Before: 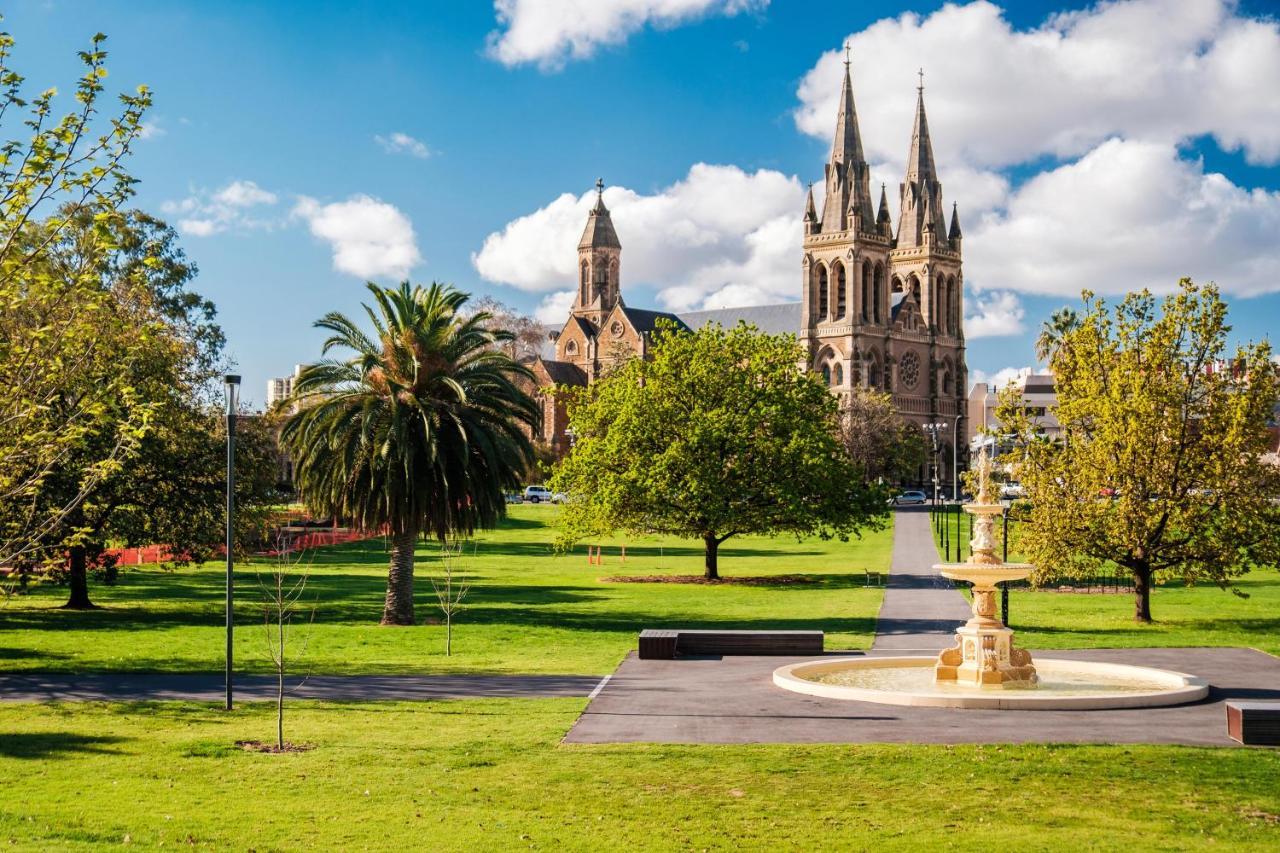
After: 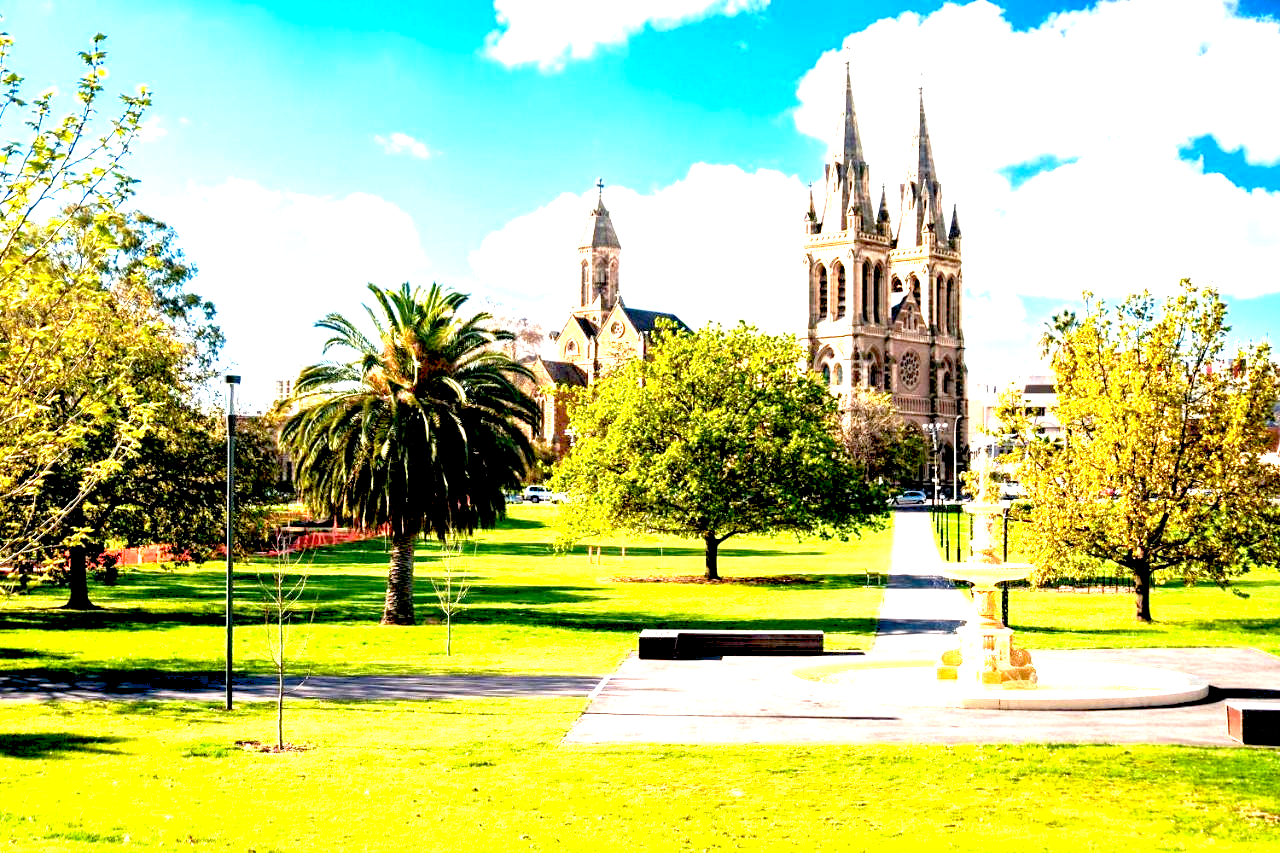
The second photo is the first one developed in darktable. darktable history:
levels: levels [0, 0.492, 0.984]
exposure: black level correction 0.015, exposure 1.773 EV, compensate exposure bias true, compensate highlight preservation false
